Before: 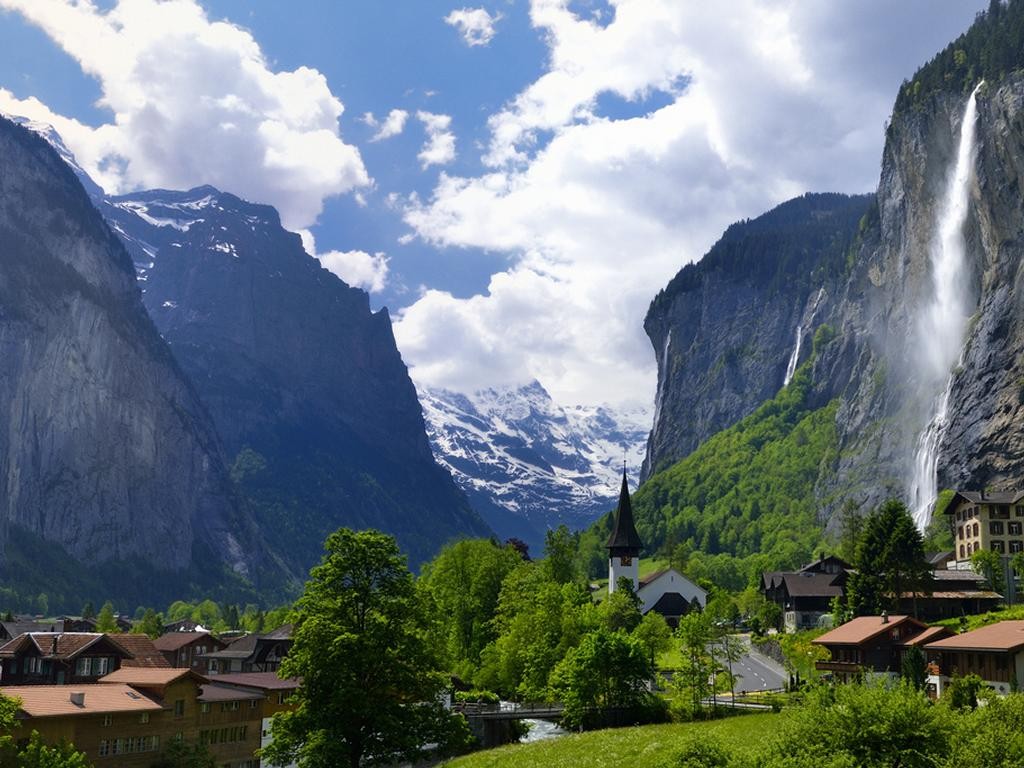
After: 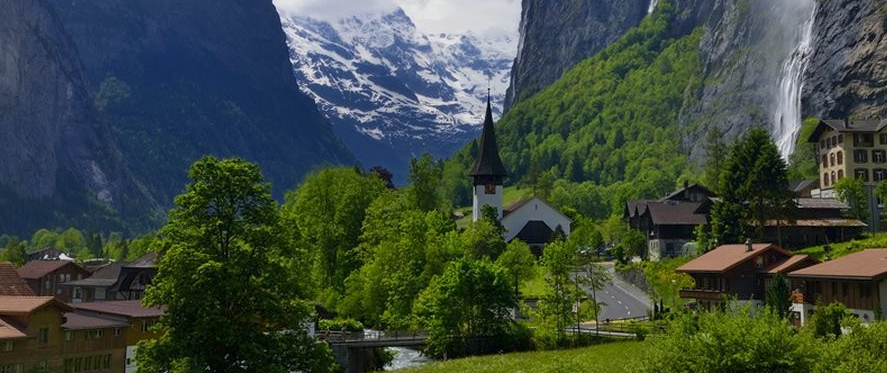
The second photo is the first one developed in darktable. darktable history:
tone equalizer: -8 EV 0.217 EV, -7 EV 0.403 EV, -6 EV 0.443 EV, -5 EV 0.215 EV, -3 EV -0.248 EV, -2 EV -0.437 EV, -1 EV -0.424 EV, +0 EV -0.224 EV
crop and rotate: left 13.283%, top 48.487%, bottom 2.882%
